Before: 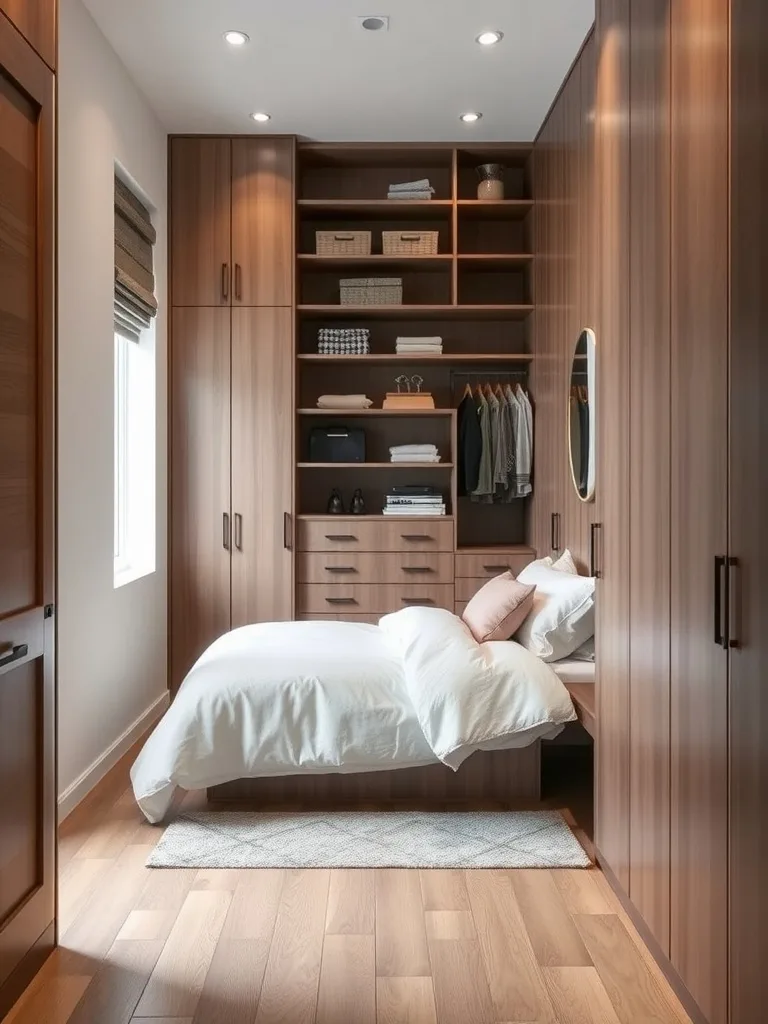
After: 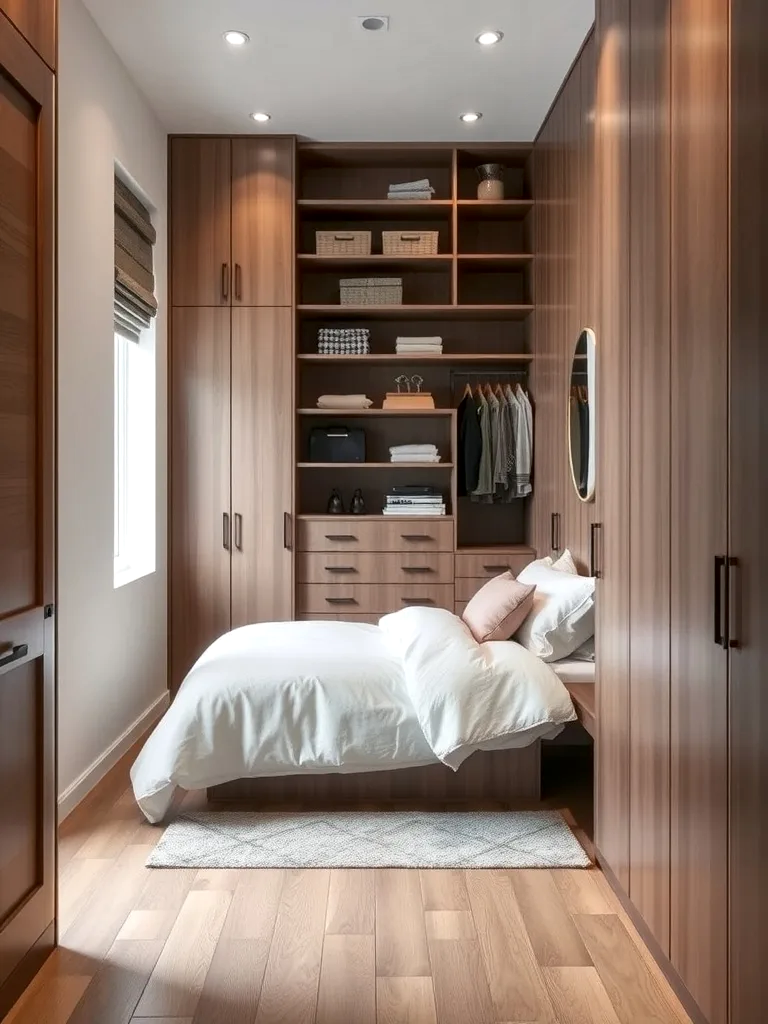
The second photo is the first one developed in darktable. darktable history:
local contrast: mode bilateral grid, contrast 20, coarseness 50, detail 130%, midtone range 0.2
sharpen: radius 2.861, amount 0.884, threshold 47.211
